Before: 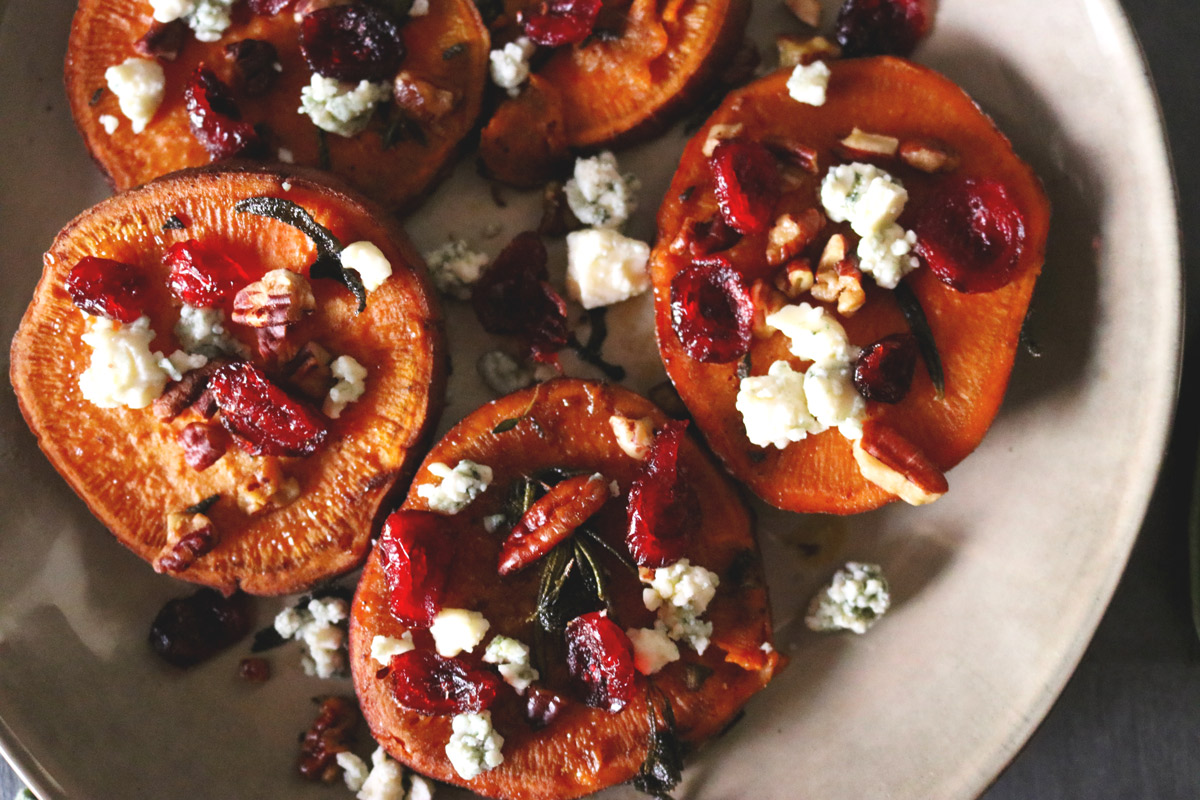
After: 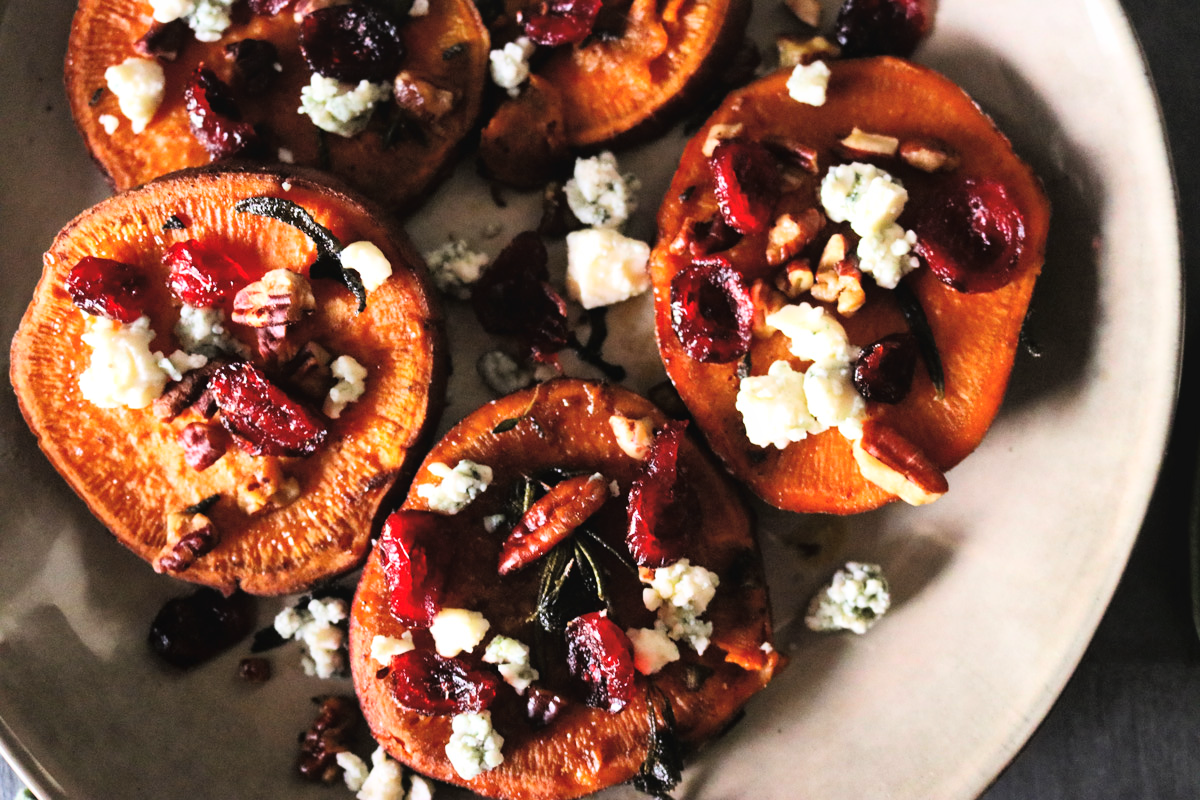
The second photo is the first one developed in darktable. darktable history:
local contrast: mode bilateral grid, contrast 20, coarseness 50, detail 119%, midtone range 0.2
tone curve: curves: ch0 [(0, 0.021) (0.148, 0.076) (0.232, 0.191) (0.398, 0.423) (0.572, 0.672) (0.705, 0.812) (0.877, 0.931) (0.99, 0.987)]; ch1 [(0, 0) (0.377, 0.325) (0.493, 0.486) (0.508, 0.502) (0.515, 0.514) (0.554, 0.586) (0.623, 0.658) (0.701, 0.704) (0.778, 0.751) (1, 1)]; ch2 [(0, 0) (0.431, 0.398) (0.485, 0.486) (0.495, 0.498) (0.511, 0.507) (0.58, 0.66) (0.679, 0.757) (0.749, 0.829) (1, 0.991)], color space Lab, linked channels, preserve colors none
